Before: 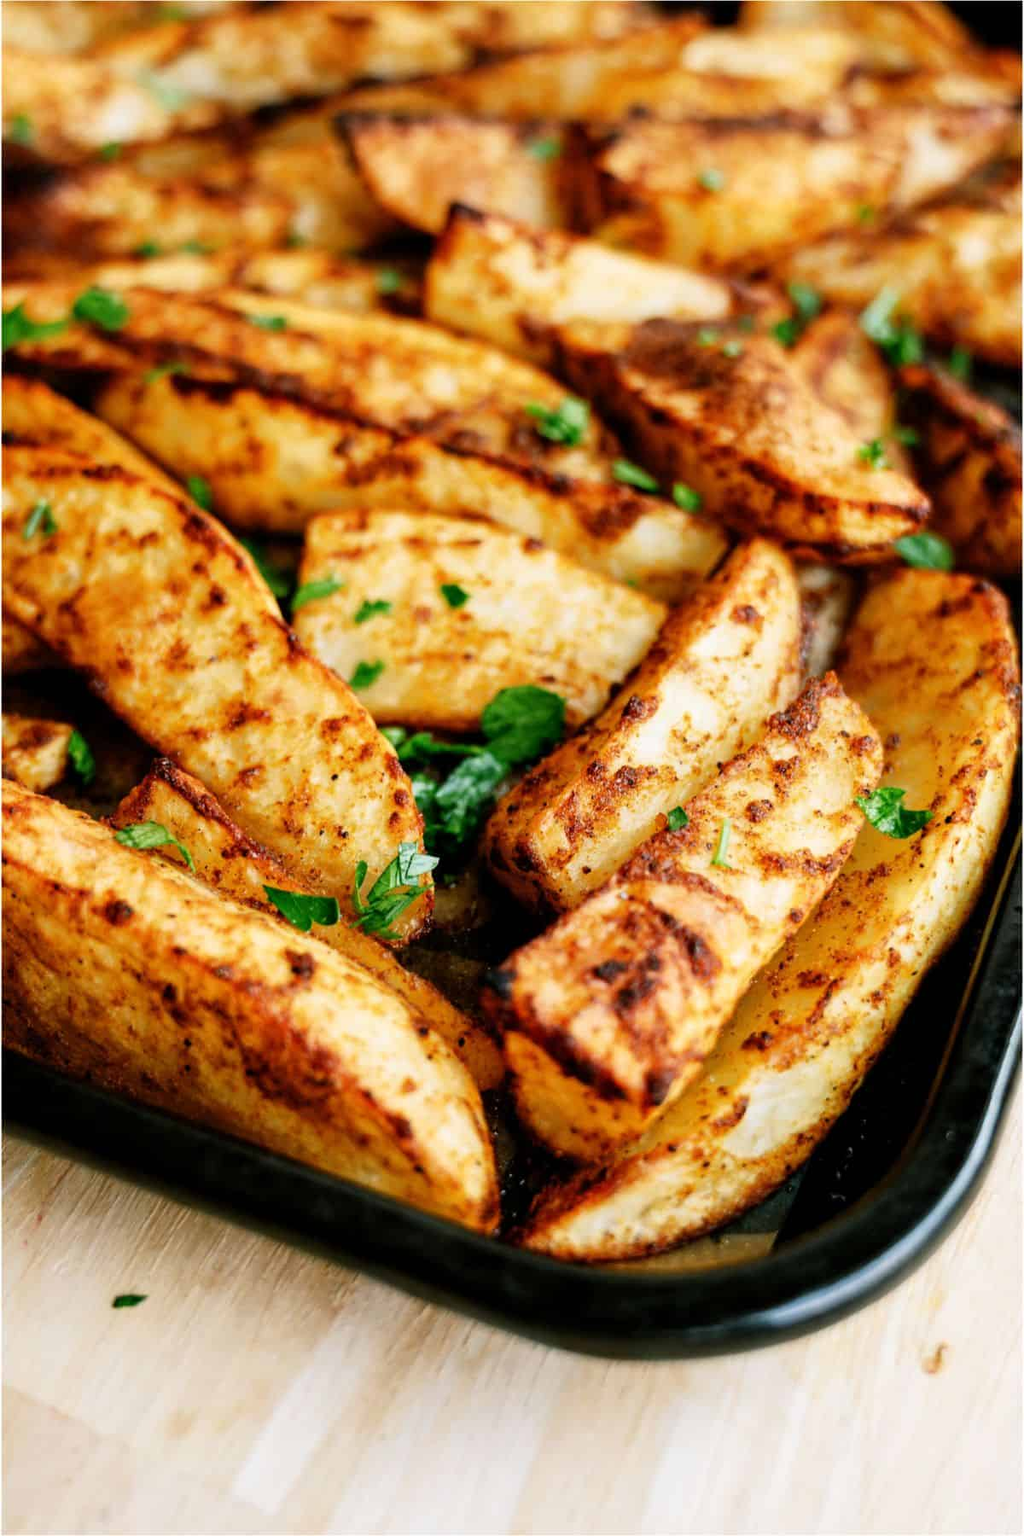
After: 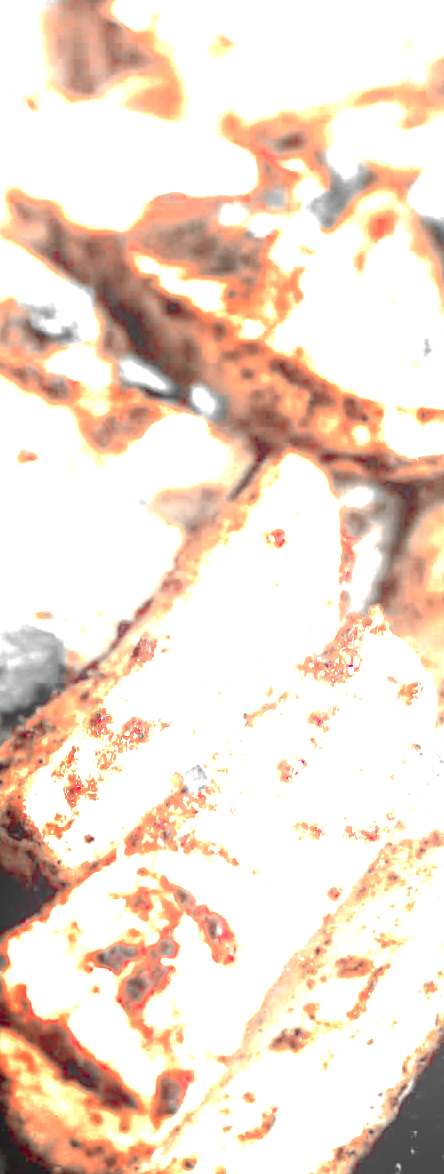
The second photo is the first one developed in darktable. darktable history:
base curve: curves: ch0 [(0, 0) (0.826, 0.587) (1, 1)], preserve colors none
exposure: exposure 2.027 EV, compensate highlight preservation false
crop and rotate: left 49.845%, top 10.097%, right 13.086%, bottom 24.641%
color zones: curves: ch0 [(0, 0.278) (0.143, 0.5) (0.286, 0.5) (0.429, 0.5) (0.571, 0.5) (0.714, 0.5) (0.857, 0.5) (1, 0.5)]; ch1 [(0, 1) (0.143, 0.165) (0.286, 0) (0.429, 0) (0.571, 0) (0.714, 0) (0.857, 0.5) (1, 0.5)]; ch2 [(0, 0.508) (0.143, 0.5) (0.286, 0.5) (0.429, 0.5) (0.571, 0.5) (0.714, 0.5) (0.857, 0.5) (1, 0.5)]
local contrast: detail 109%
